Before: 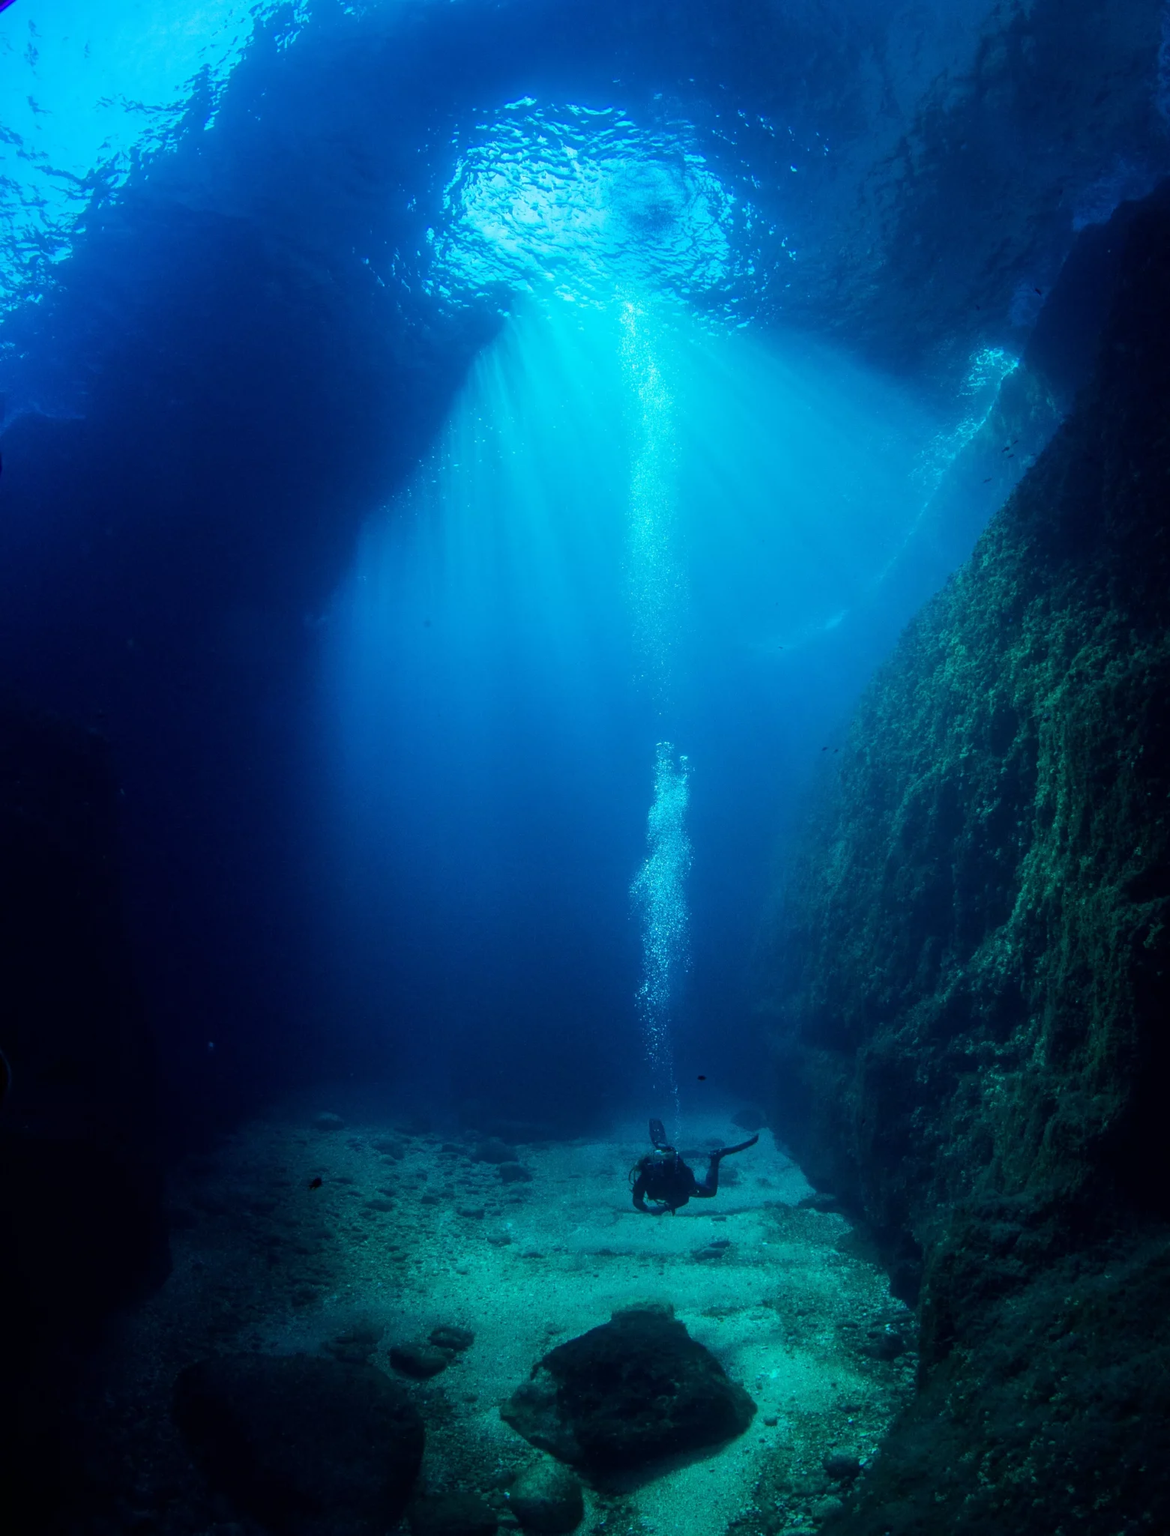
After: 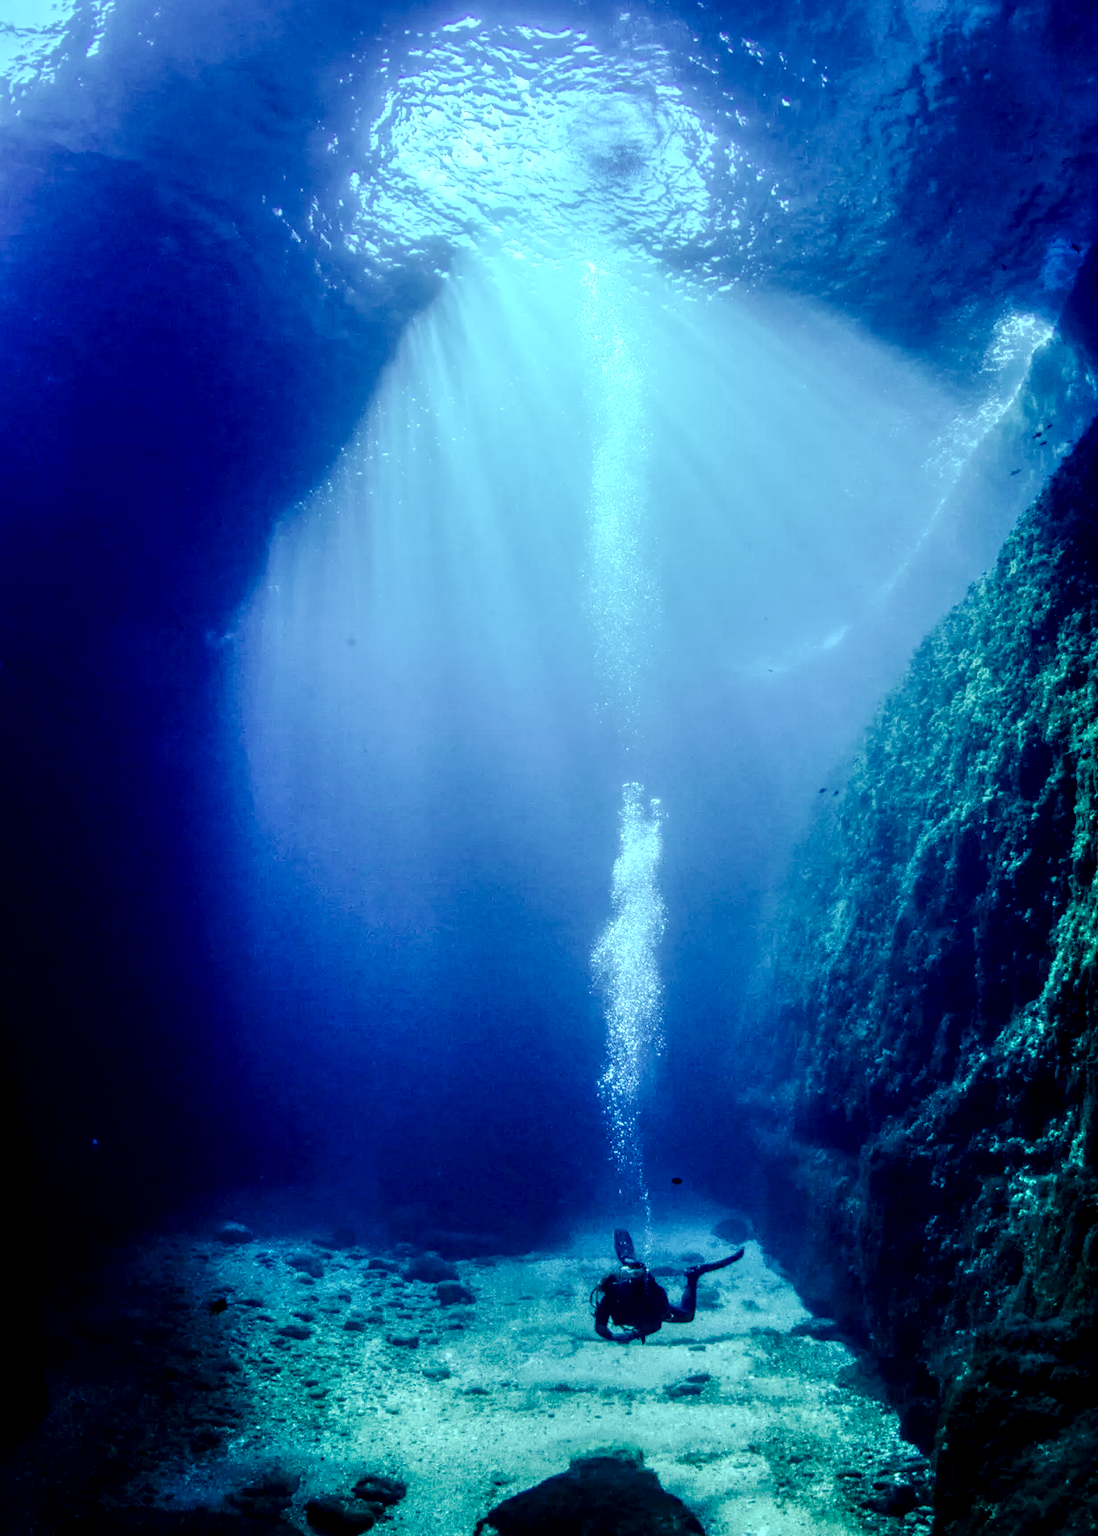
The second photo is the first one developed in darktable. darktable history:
tone curve: curves: ch0 [(0, 0) (0.003, 0.013) (0.011, 0.012) (0.025, 0.011) (0.044, 0.016) (0.069, 0.029) (0.1, 0.045) (0.136, 0.074) (0.177, 0.123) (0.224, 0.207) (0.277, 0.313) (0.335, 0.414) (0.399, 0.509) (0.468, 0.599) (0.543, 0.663) (0.623, 0.728) (0.709, 0.79) (0.801, 0.854) (0.898, 0.925) (1, 1)], preserve colors none
shadows and highlights: shadows 32, highlights -32, soften with gaussian
crop: left 11.225%, top 5.381%, right 9.565%, bottom 10.314%
local contrast: highlights 20%, shadows 70%, detail 170%
